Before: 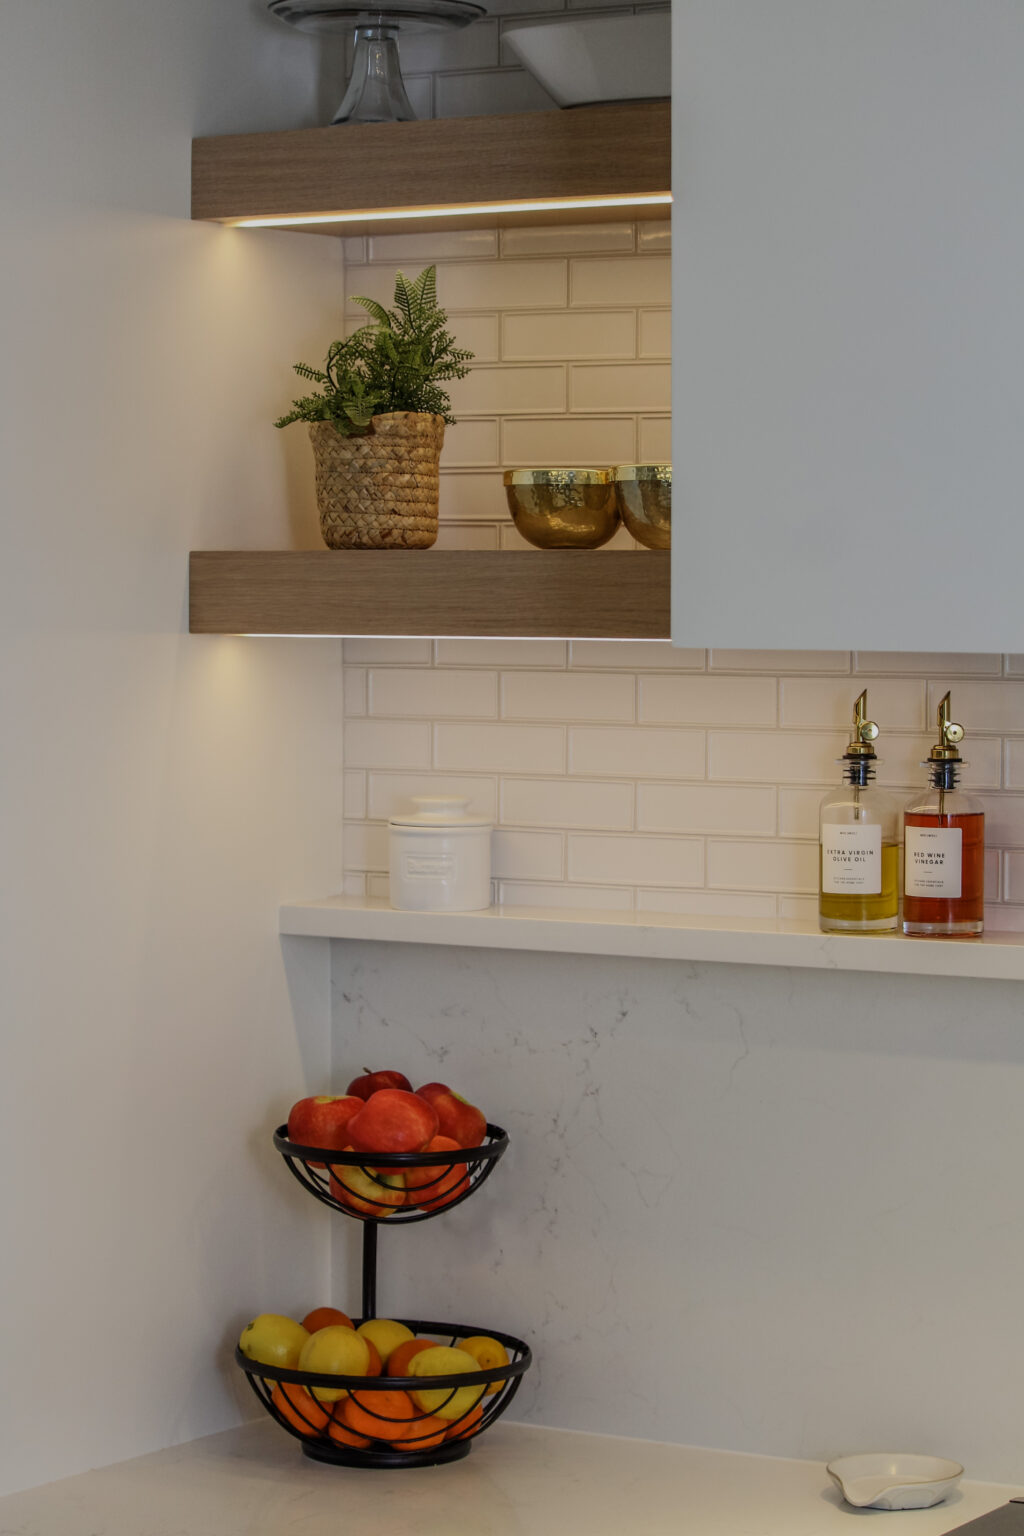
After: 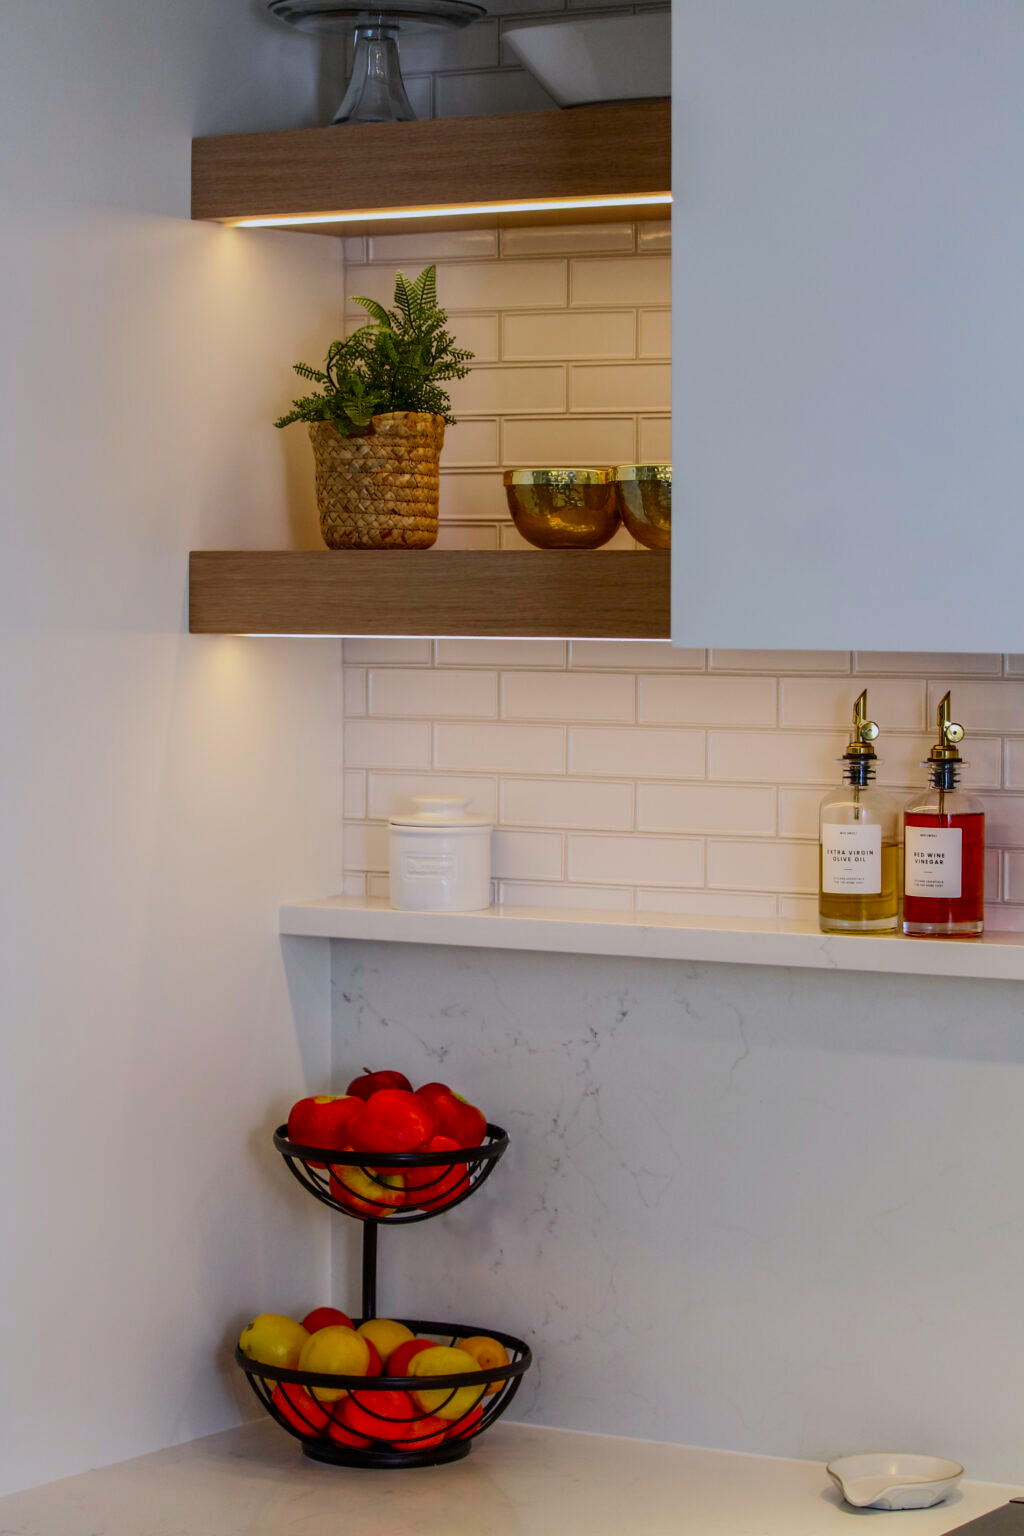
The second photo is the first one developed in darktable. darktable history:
contrast brightness saturation: contrast 0.18, saturation 0.3
white balance: red 0.984, blue 1.059
